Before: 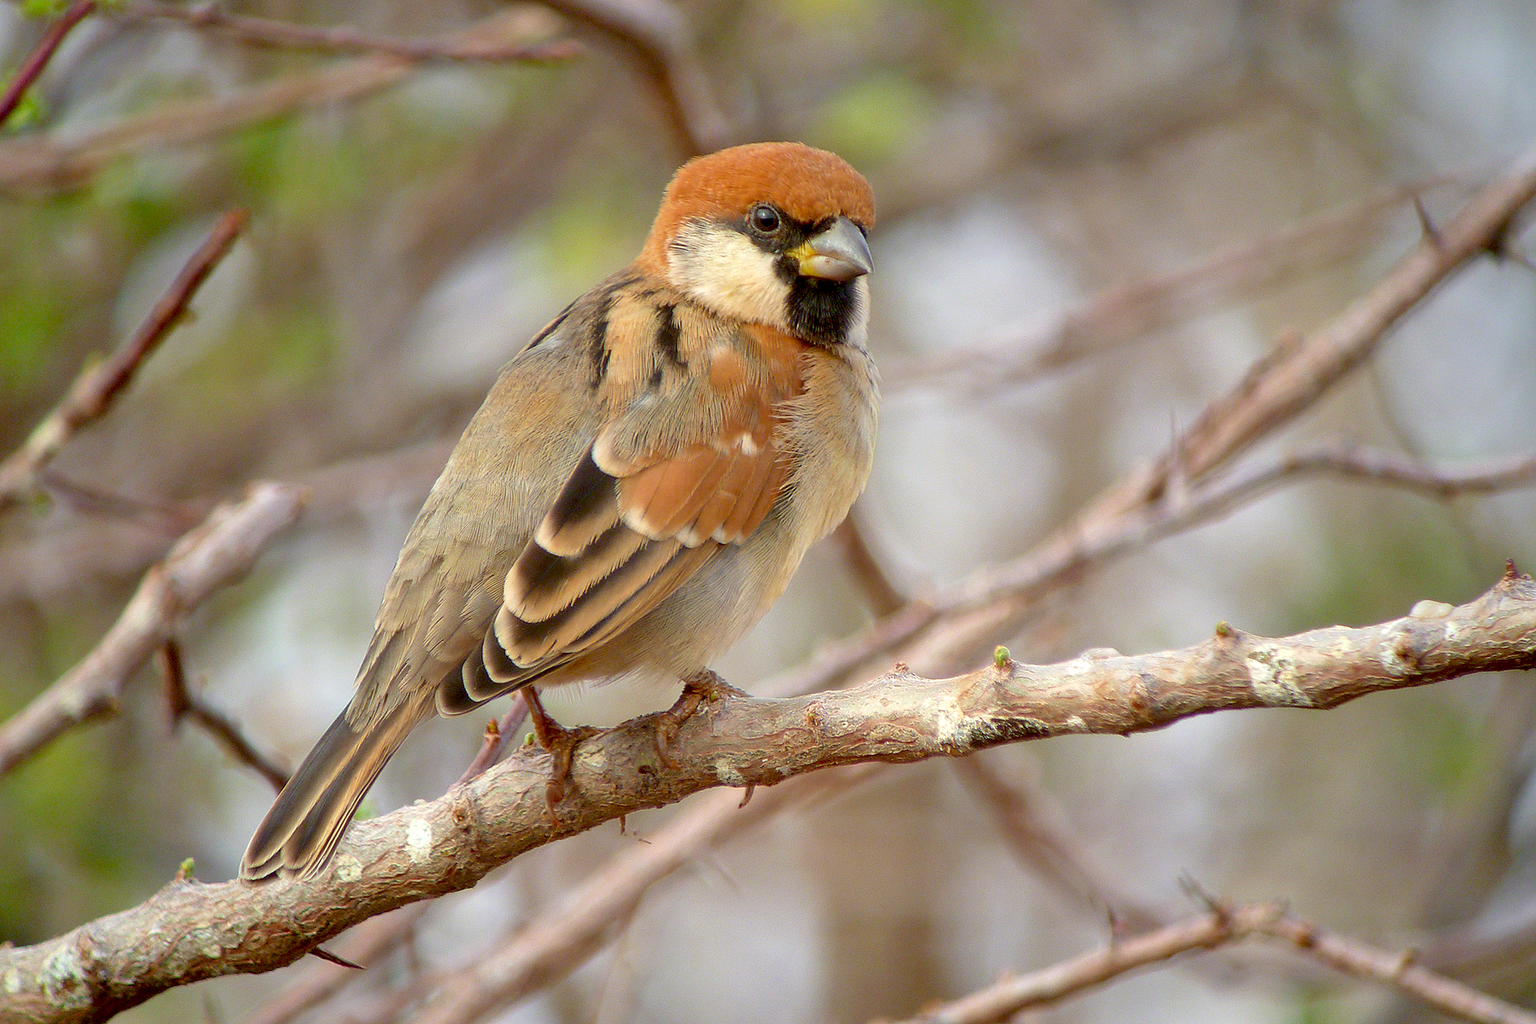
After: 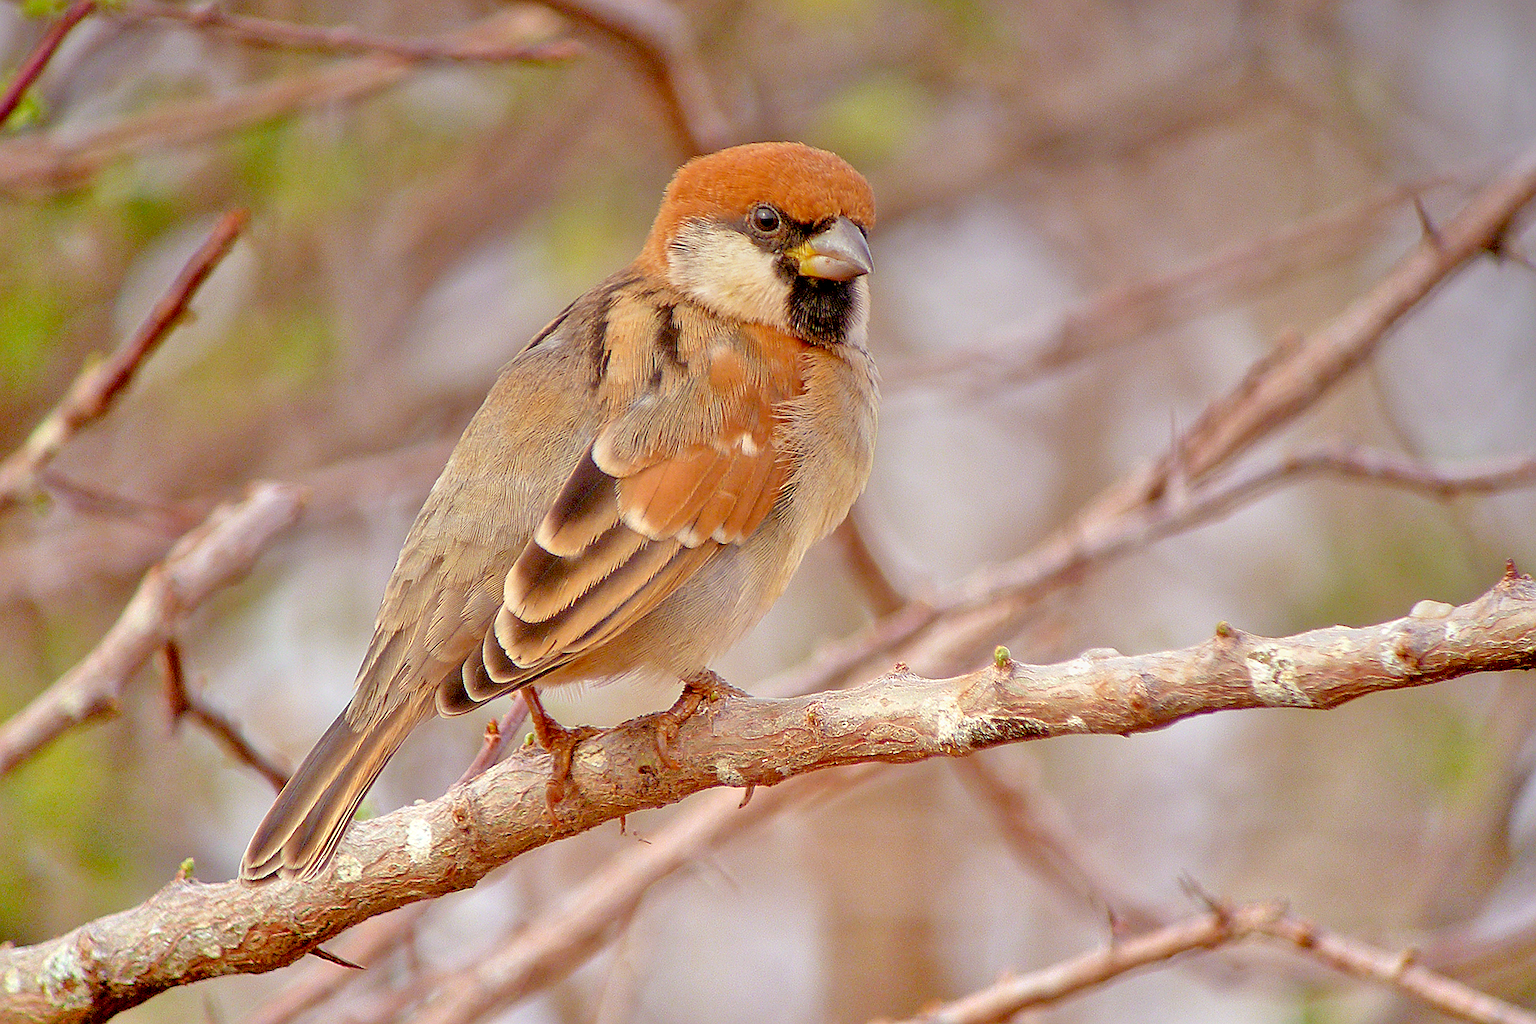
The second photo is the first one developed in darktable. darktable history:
tone equalizer: -7 EV 0.15 EV, -6 EV 0.6 EV, -5 EV 1.15 EV, -4 EV 1.33 EV, -3 EV 1.15 EV, -2 EV 0.6 EV, -1 EV 0.15 EV, mask exposure compensation -0.5 EV
graduated density: on, module defaults
sharpen: on, module defaults
rgb levels: mode RGB, independent channels, levels [[0, 0.474, 1], [0, 0.5, 1], [0, 0.5, 1]]
